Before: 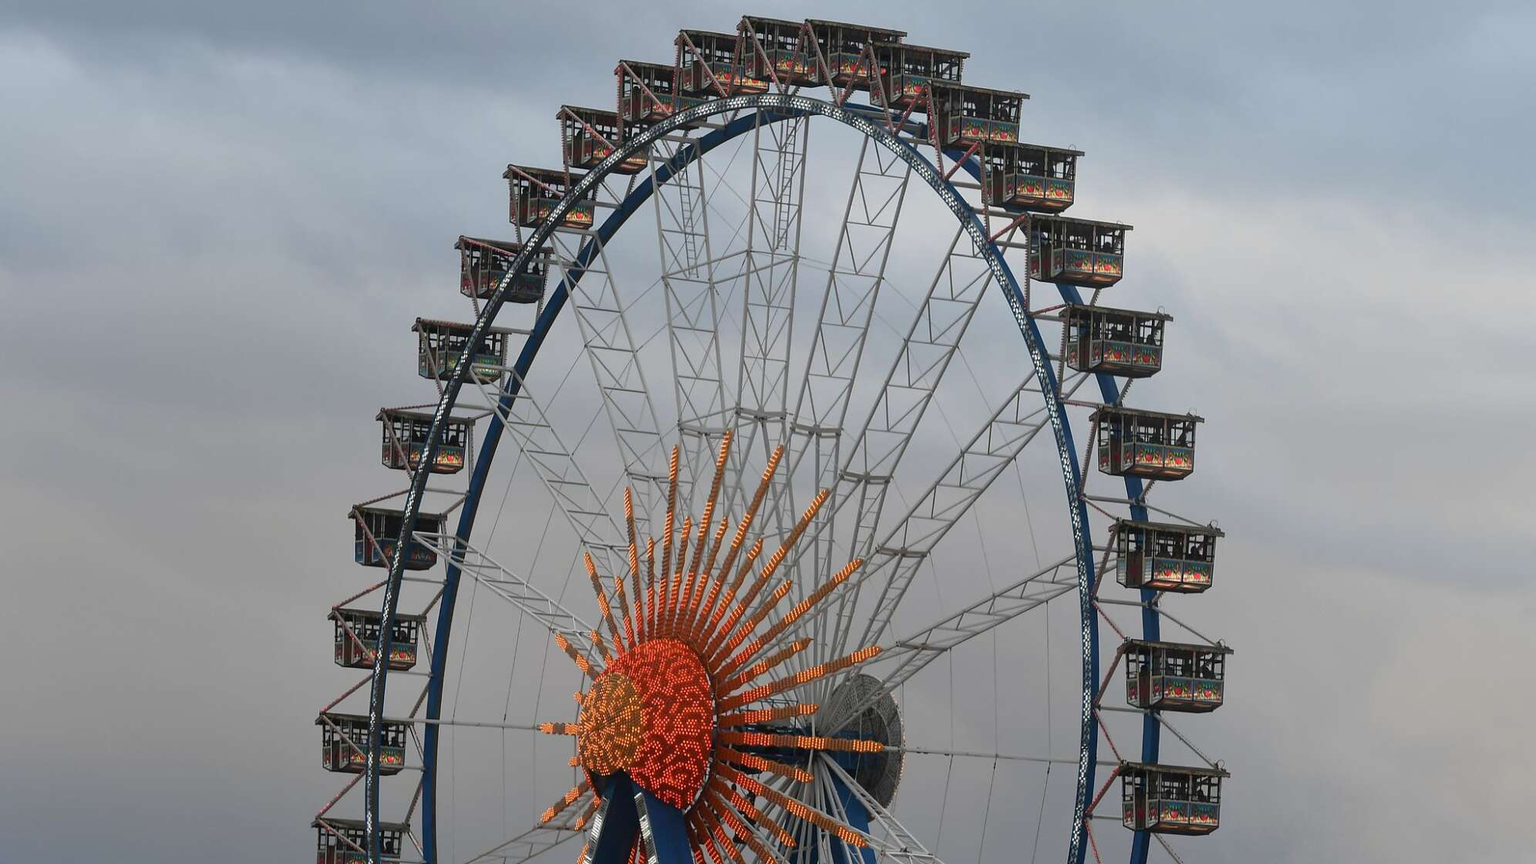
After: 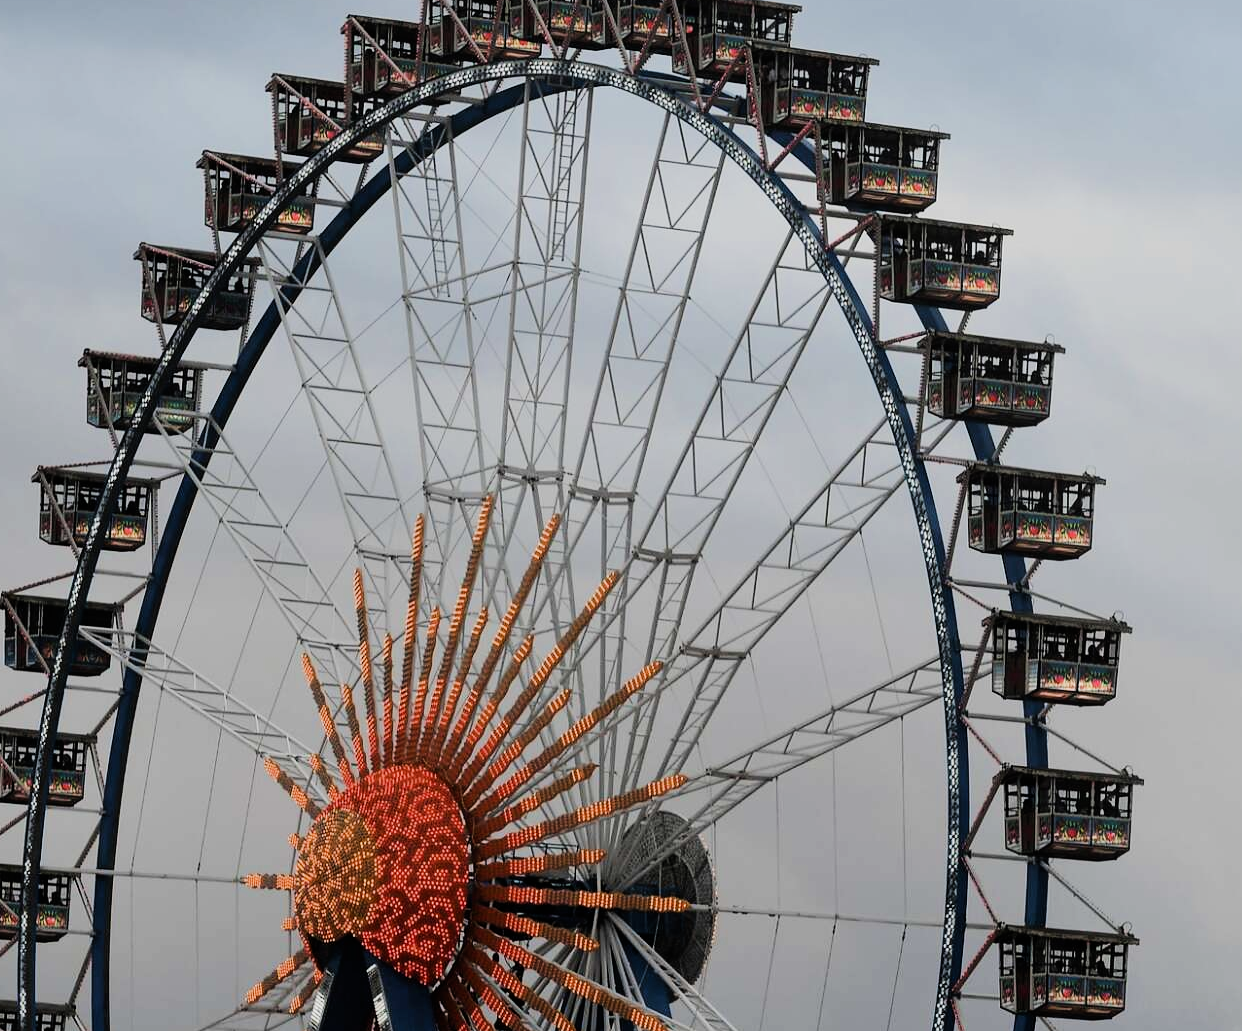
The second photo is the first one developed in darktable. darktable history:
filmic rgb: black relative exposure -7.65 EV, white relative exposure 4.56 EV, hardness 3.61
crop and rotate: left 22.918%, top 5.629%, right 14.711%, bottom 2.247%
tone equalizer: -8 EV -0.75 EV, -7 EV -0.7 EV, -6 EV -0.6 EV, -5 EV -0.4 EV, -3 EV 0.4 EV, -2 EV 0.6 EV, -1 EV 0.7 EV, +0 EV 0.75 EV, edges refinement/feathering 500, mask exposure compensation -1.57 EV, preserve details no
